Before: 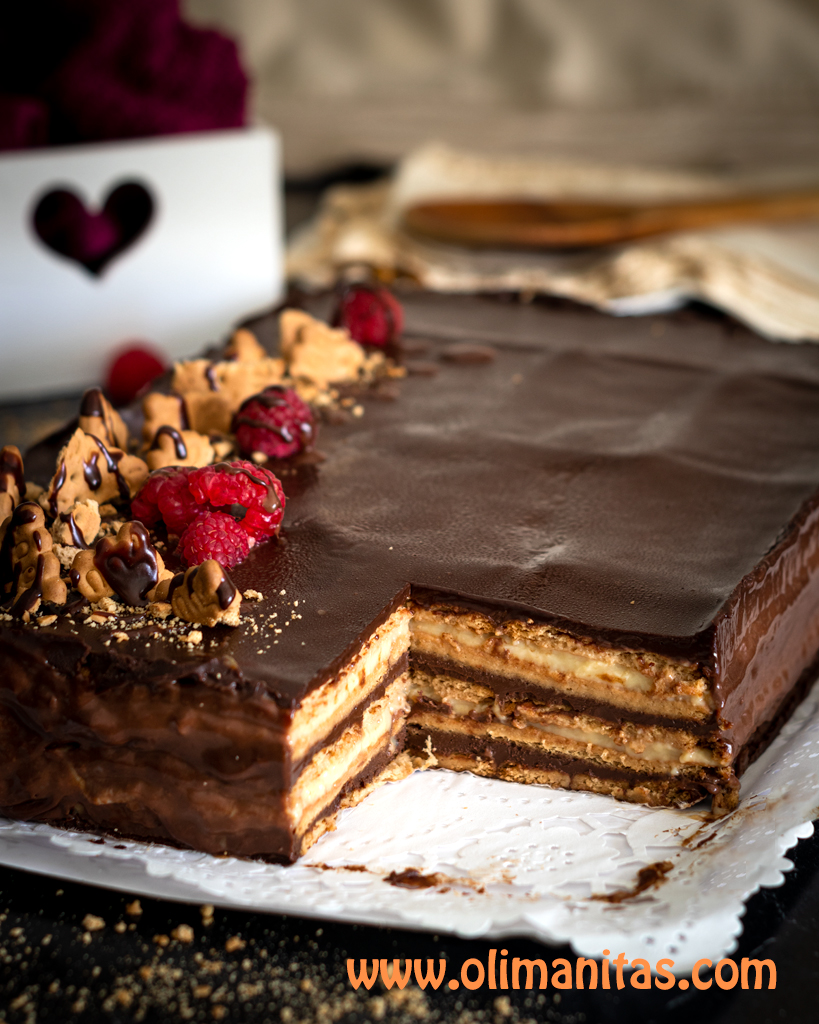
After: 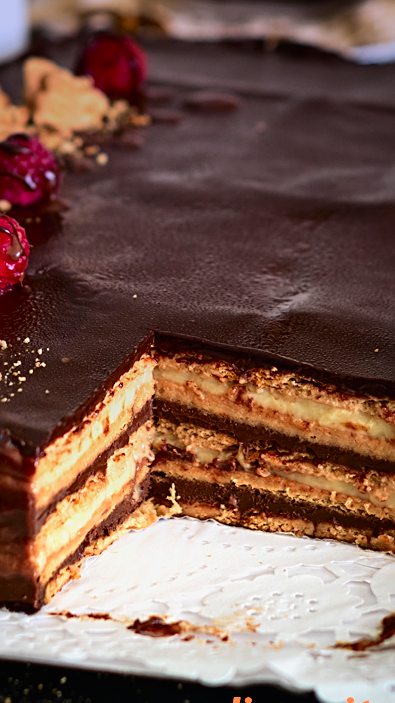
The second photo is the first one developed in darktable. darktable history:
crop: left 31.379%, top 24.658%, right 20.326%, bottom 6.628%
tone curve: curves: ch0 [(0, 0.008) (0.046, 0.032) (0.151, 0.108) (0.367, 0.379) (0.496, 0.526) (0.771, 0.786) (0.857, 0.85) (1, 0.965)]; ch1 [(0, 0) (0.248, 0.252) (0.388, 0.383) (0.482, 0.478) (0.499, 0.499) (0.518, 0.518) (0.544, 0.552) (0.585, 0.617) (0.683, 0.735) (0.823, 0.894) (1, 1)]; ch2 [(0, 0) (0.302, 0.284) (0.427, 0.417) (0.473, 0.47) (0.503, 0.503) (0.523, 0.518) (0.55, 0.563) (0.624, 0.643) (0.753, 0.764) (1, 1)], color space Lab, independent channels, preserve colors none
graduated density: hue 238.83°, saturation 50%
base curve: curves: ch0 [(0, 0) (0.303, 0.277) (1, 1)]
sharpen: on, module defaults
velvia: on, module defaults
